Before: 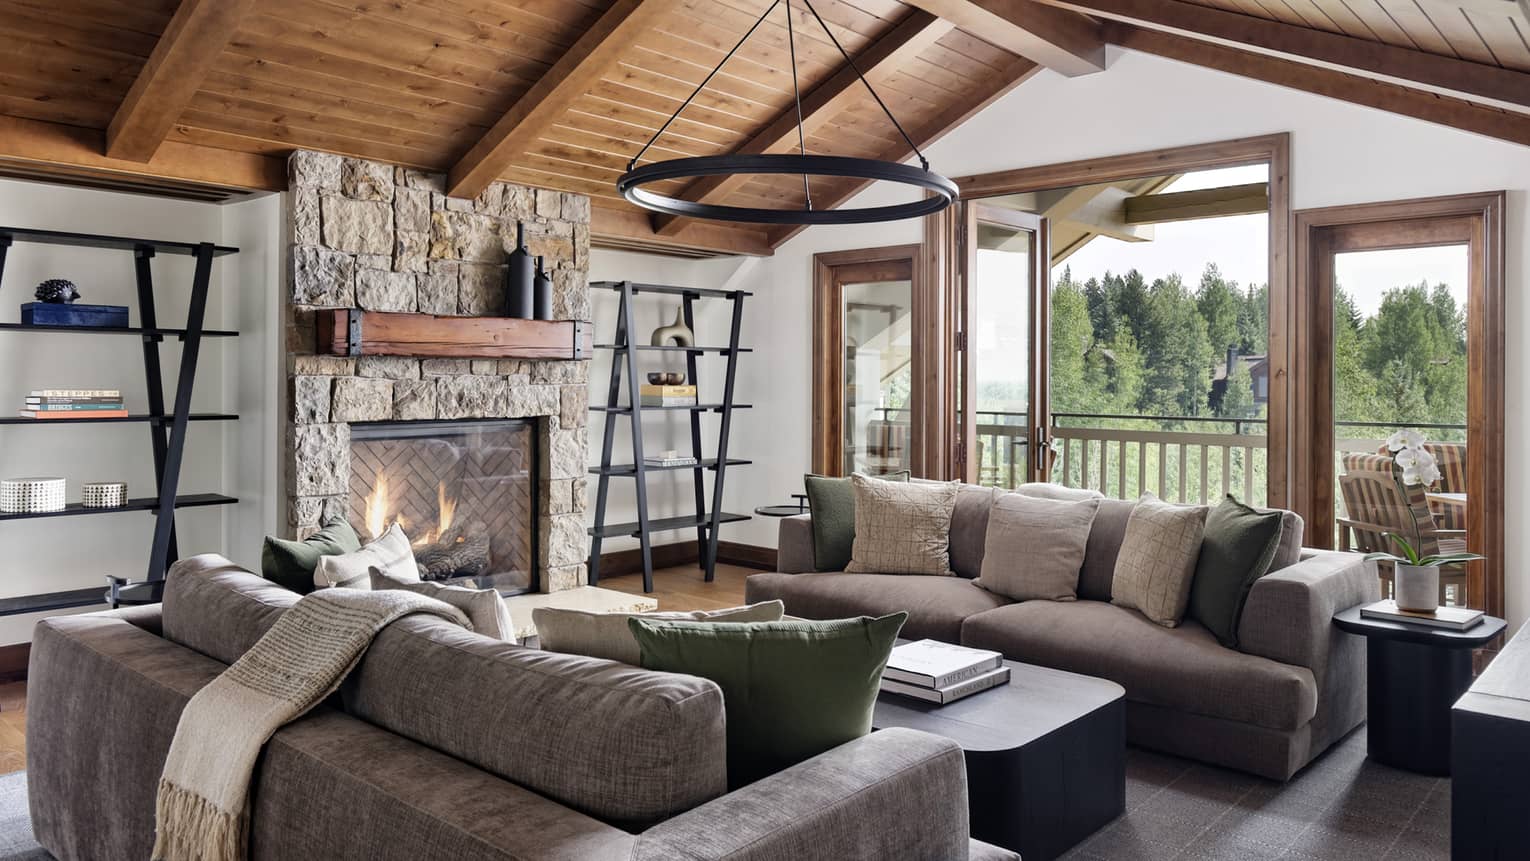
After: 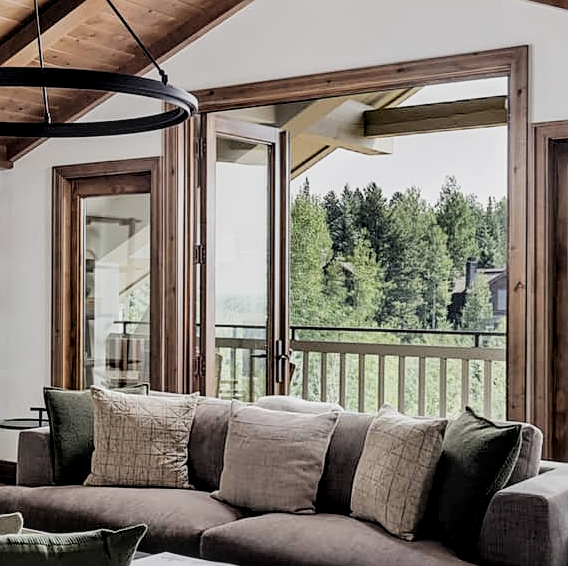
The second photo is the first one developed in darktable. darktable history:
crop and rotate: left 49.758%, top 10.147%, right 13.107%, bottom 24.017%
local contrast: detail 130%
sharpen: on, module defaults
filmic rgb: black relative exposure -5.08 EV, white relative exposure 3.98 EV, hardness 2.89, contrast 1.193
